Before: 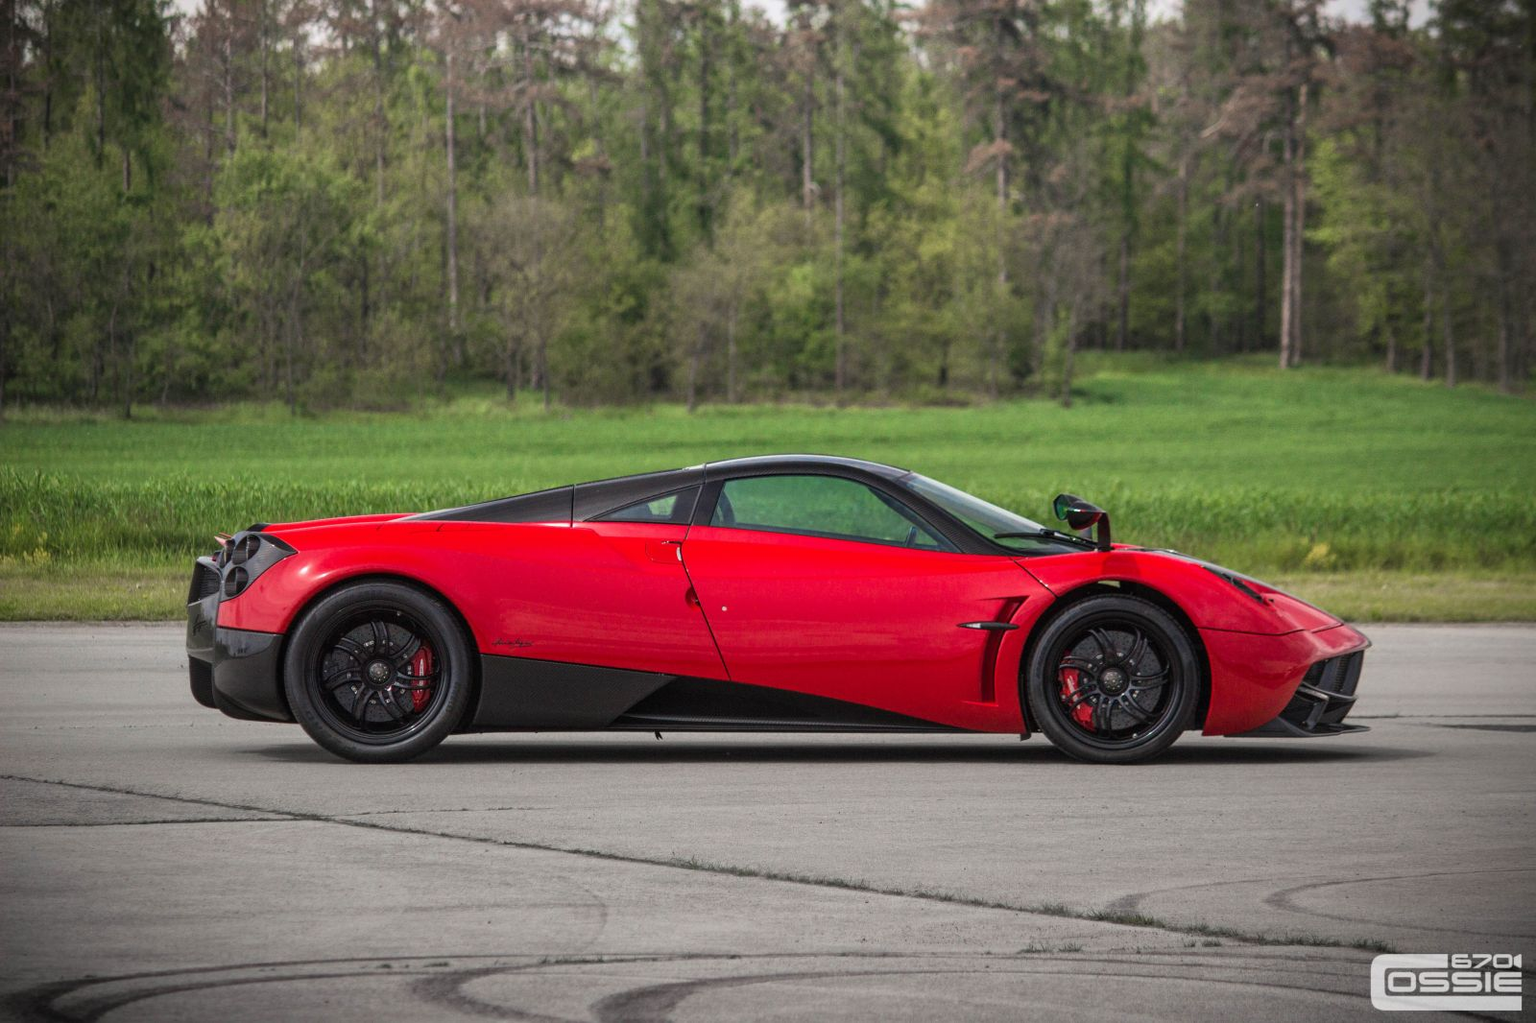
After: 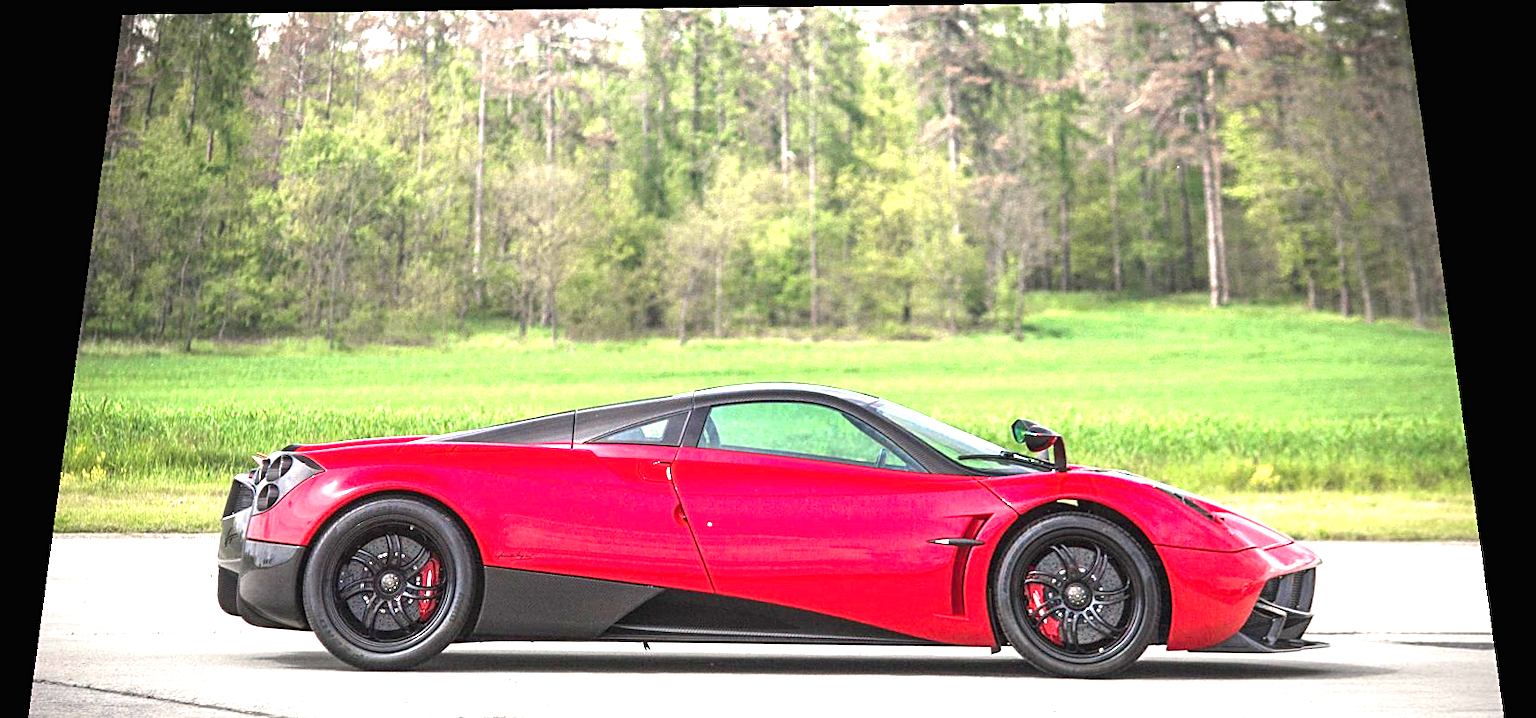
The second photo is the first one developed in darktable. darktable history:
rotate and perspective: rotation 0.128°, lens shift (vertical) -0.181, lens shift (horizontal) -0.044, shear 0.001, automatic cropping off
crop: bottom 24.967%
sharpen: on, module defaults
exposure: black level correction 0, exposure 2.138 EV, compensate exposure bias true, compensate highlight preservation false
